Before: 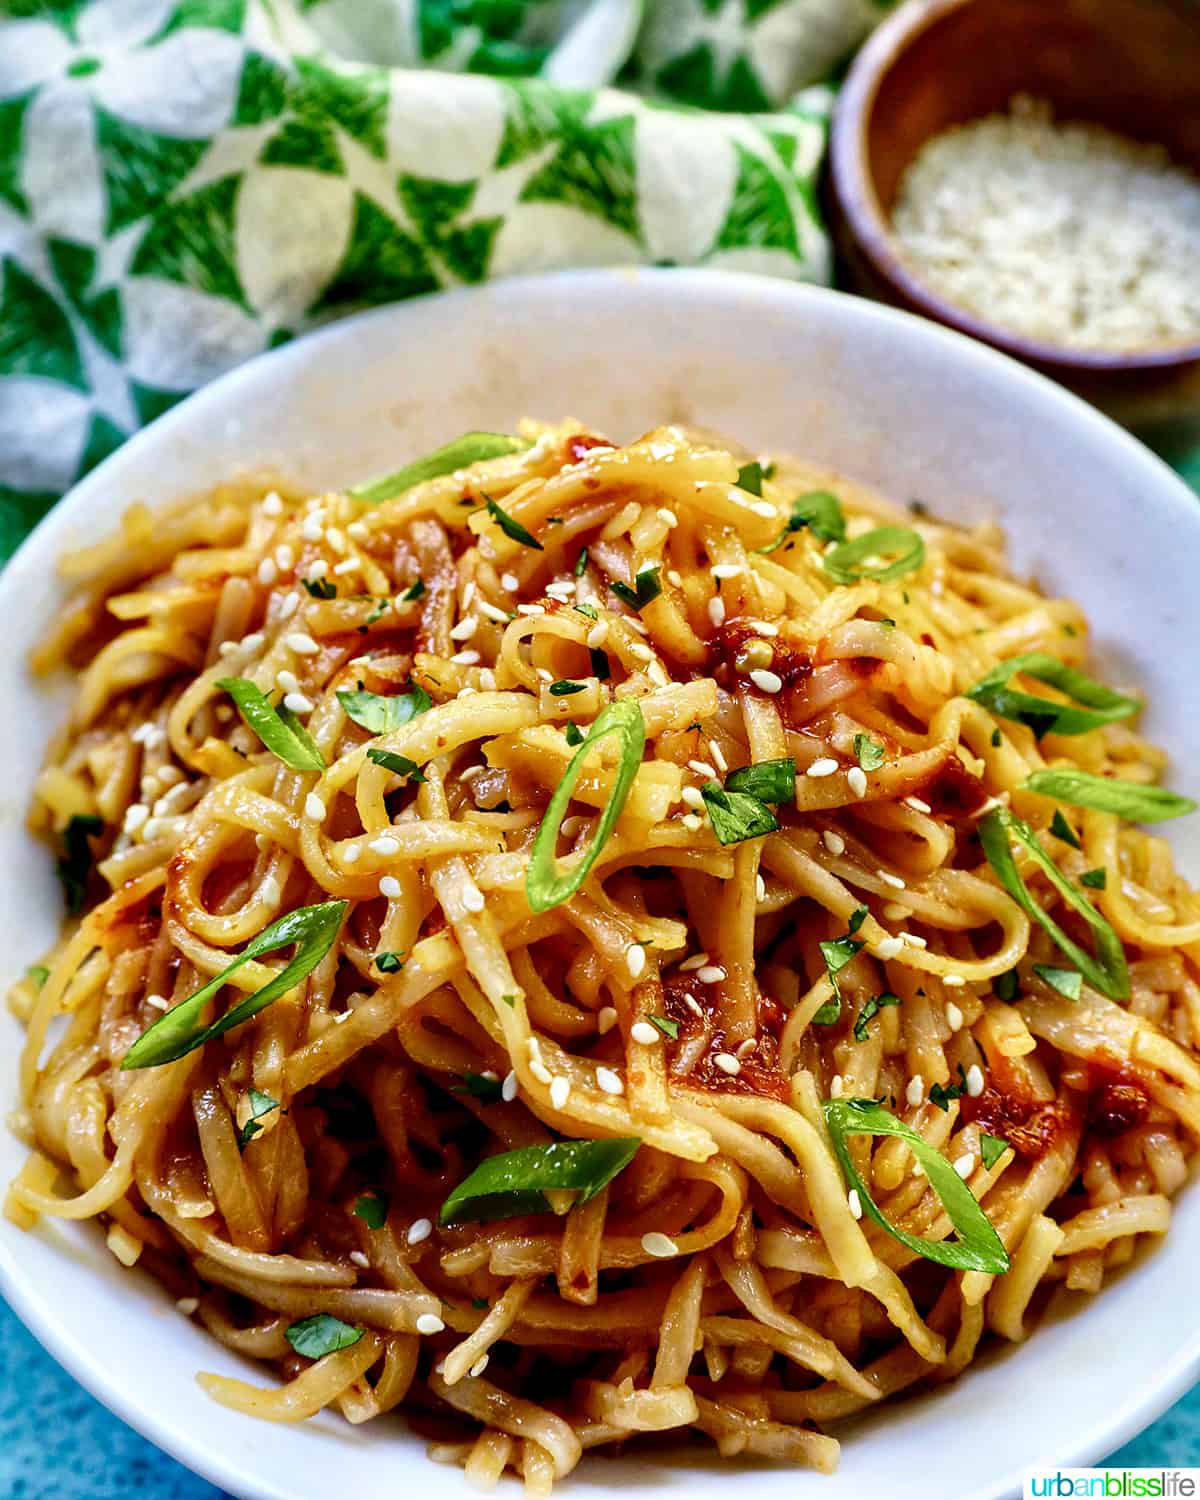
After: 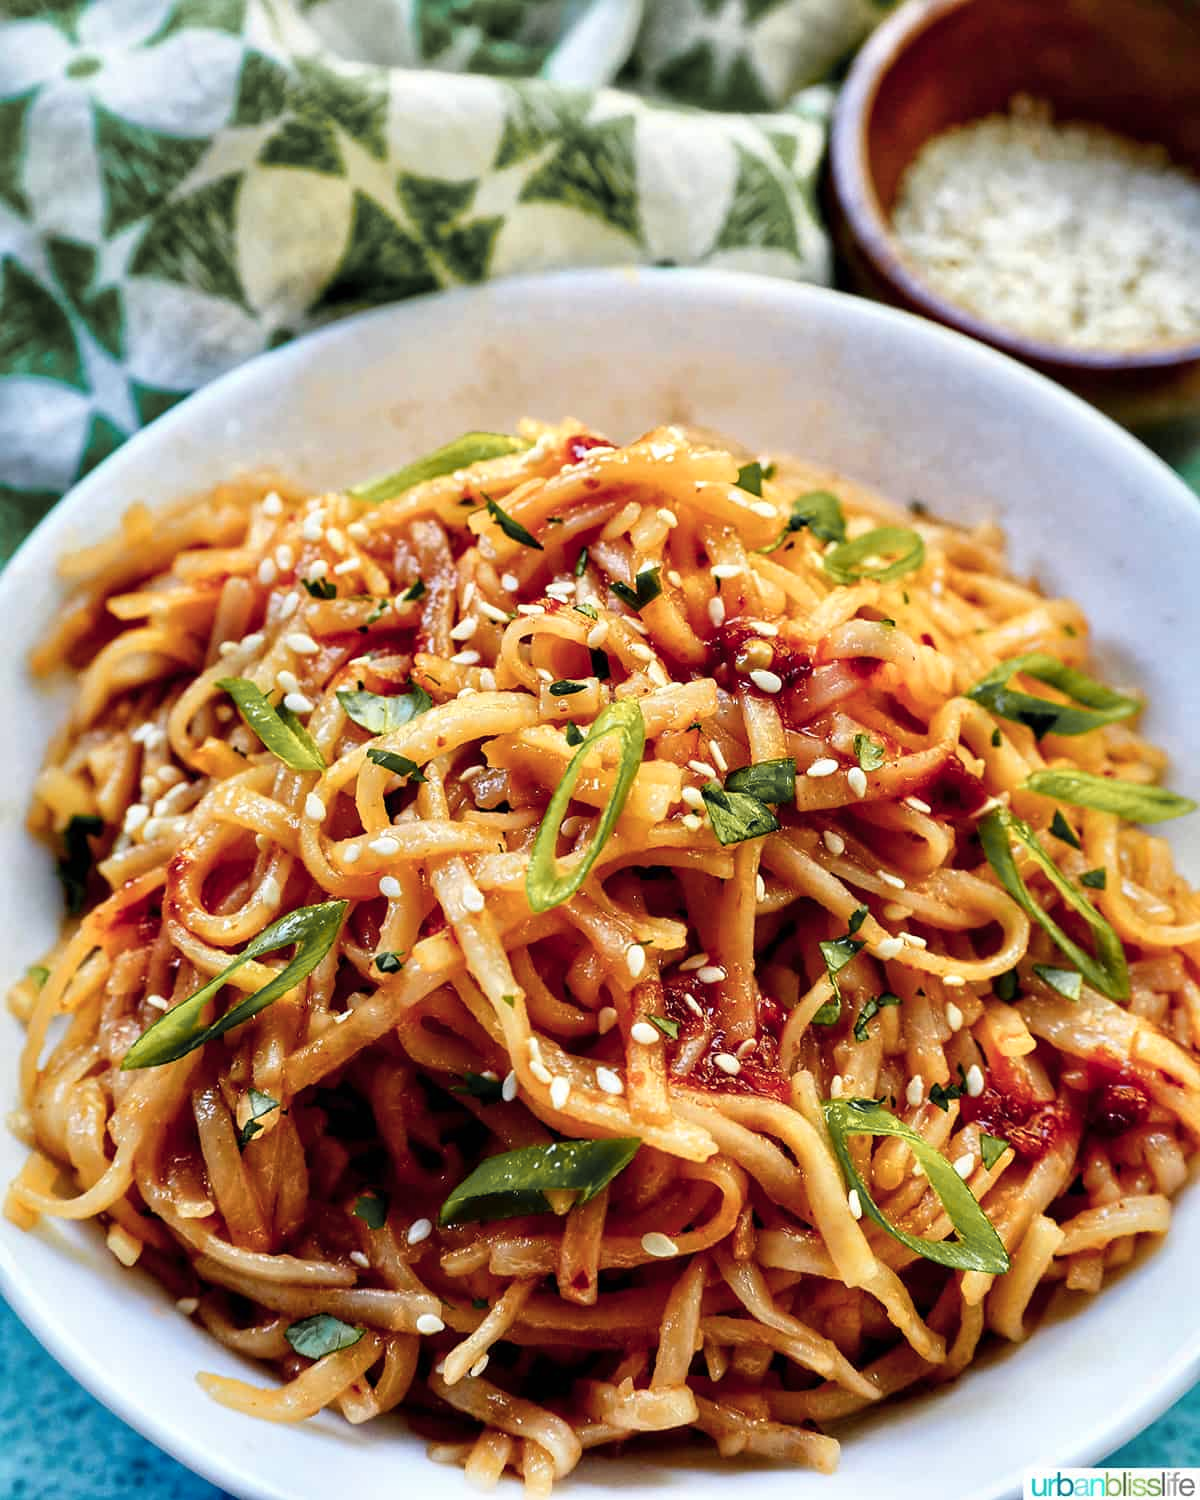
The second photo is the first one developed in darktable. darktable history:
color zones: curves: ch1 [(0.29, 0.492) (0.373, 0.185) (0.509, 0.481)]; ch2 [(0.25, 0.462) (0.749, 0.457)]
